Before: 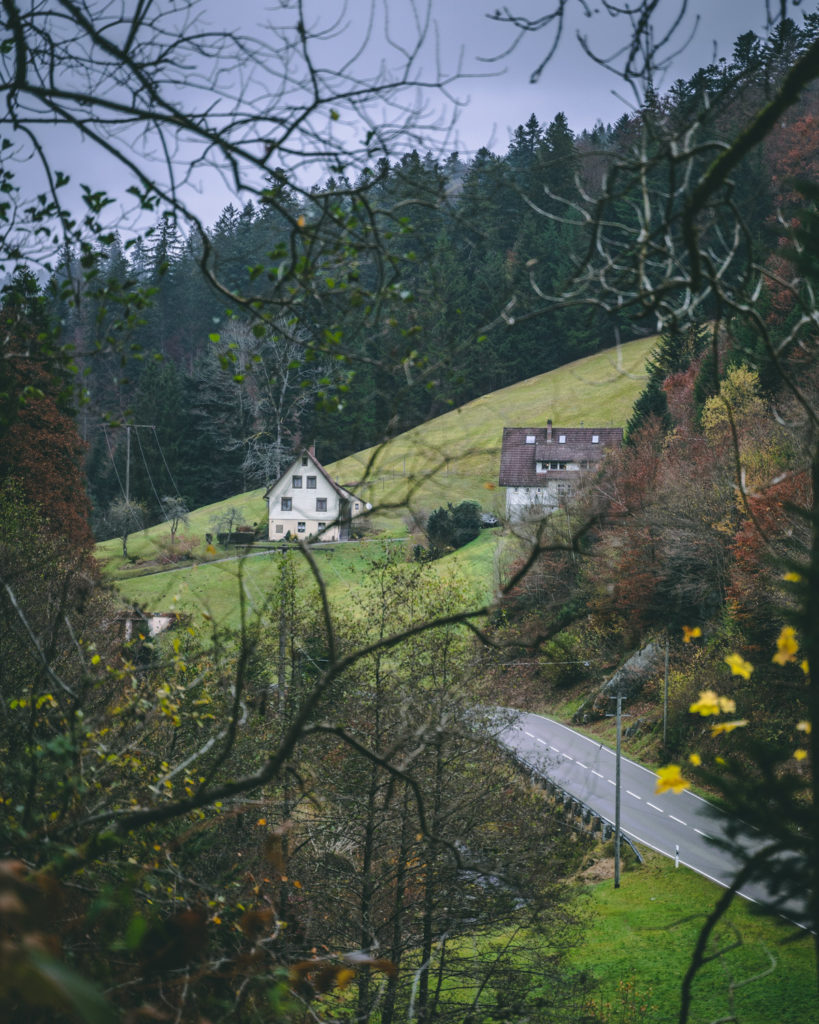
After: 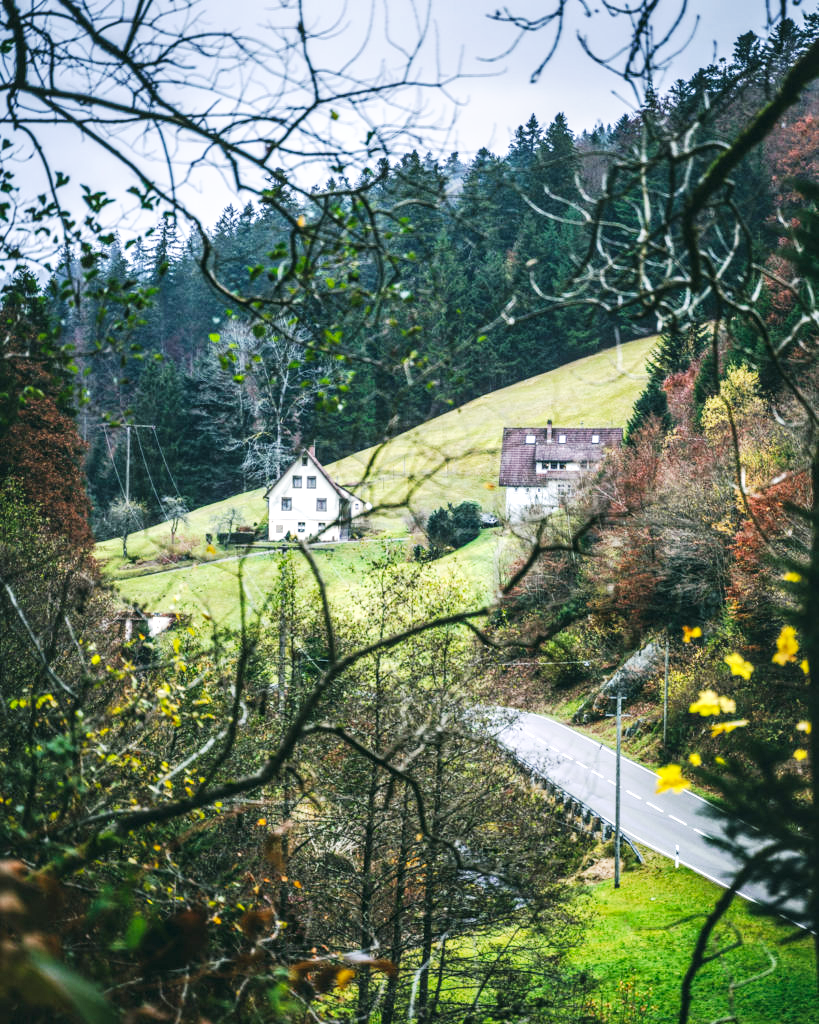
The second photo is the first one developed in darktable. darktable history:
base curve: curves: ch0 [(0, 0) (0.007, 0.004) (0.027, 0.03) (0.046, 0.07) (0.207, 0.54) (0.442, 0.872) (0.673, 0.972) (1, 1)], preserve colors none
color correction: highlights b* 0.005, saturation 0.985
local contrast: detail 130%
